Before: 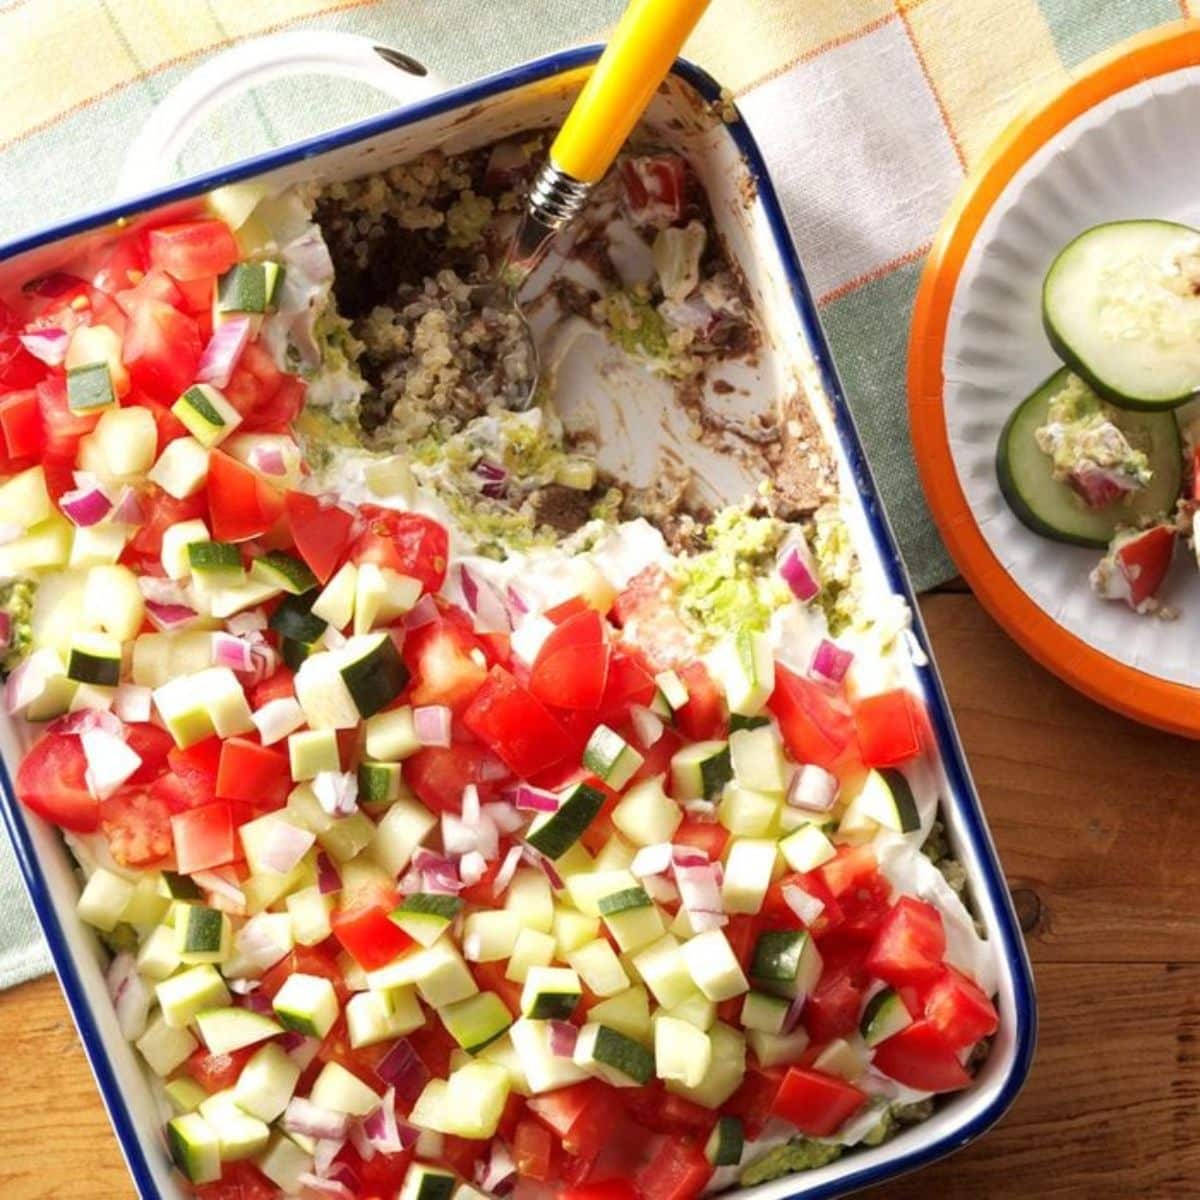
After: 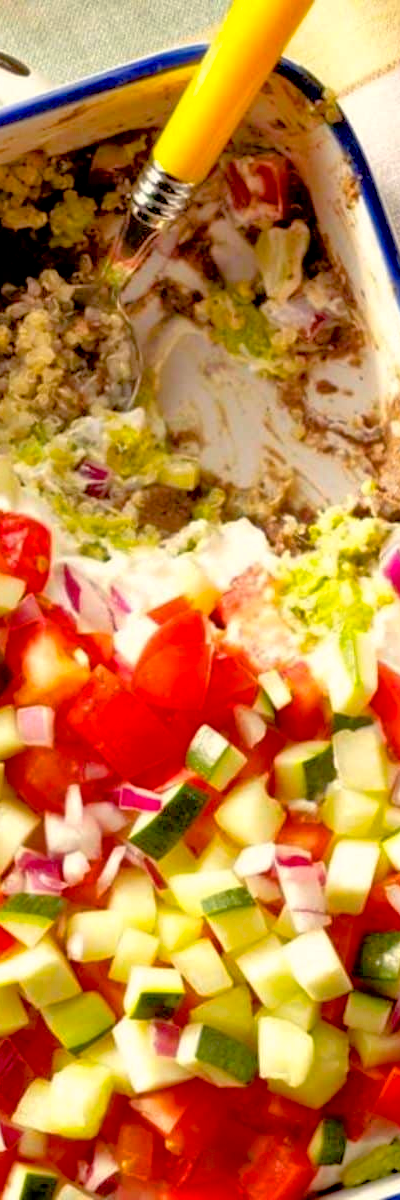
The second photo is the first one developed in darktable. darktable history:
exposure: black level correction 0.011, compensate exposure bias true, compensate highlight preservation false
crop: left 33.149%, right 33.445%
color balance rgb: highlights gain › chroma 3.03%, highlights gain › hue 77.61°, linear chroma grading › global chroma 14.466%, perceptual saturation grading › global saturation 19.286%
tone equalizer: -7 EV 0.165 EV, -6 EV 0.56 EV, -5 EV 1.18 EV, -4 EV 1.29 EV, -3 EV 1.13 EV, -2 EV 0.6 EV, -1 EV 0.147 EV
